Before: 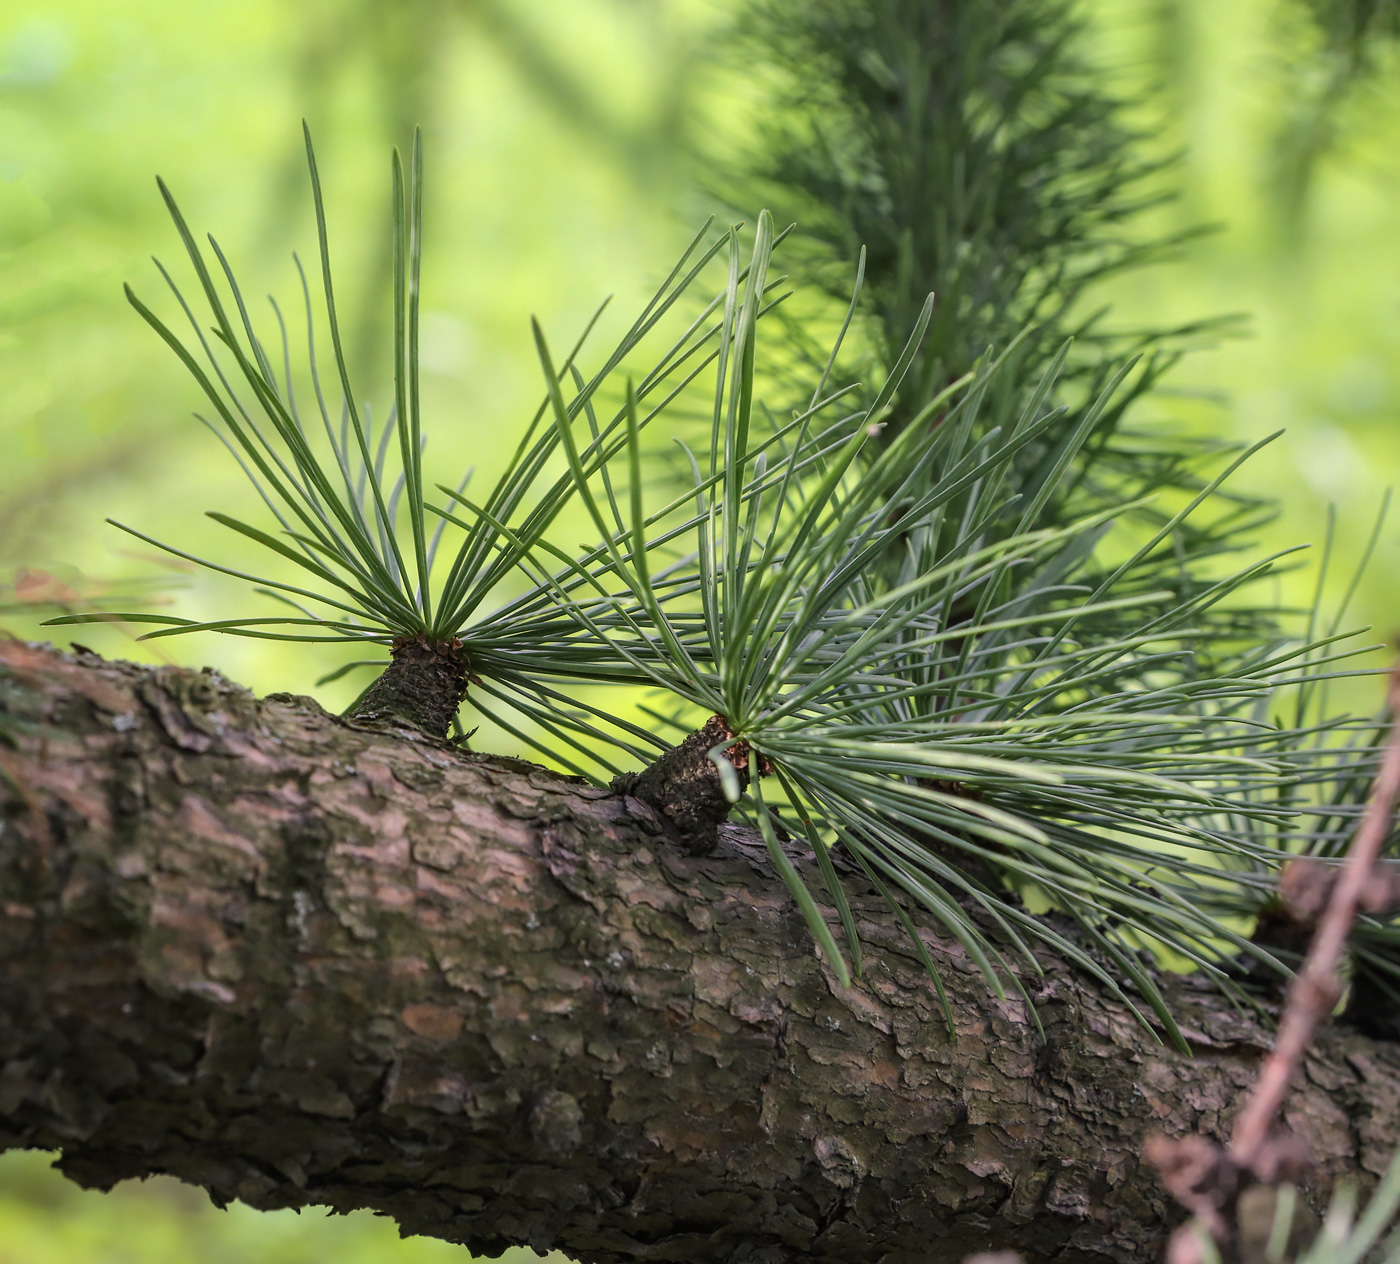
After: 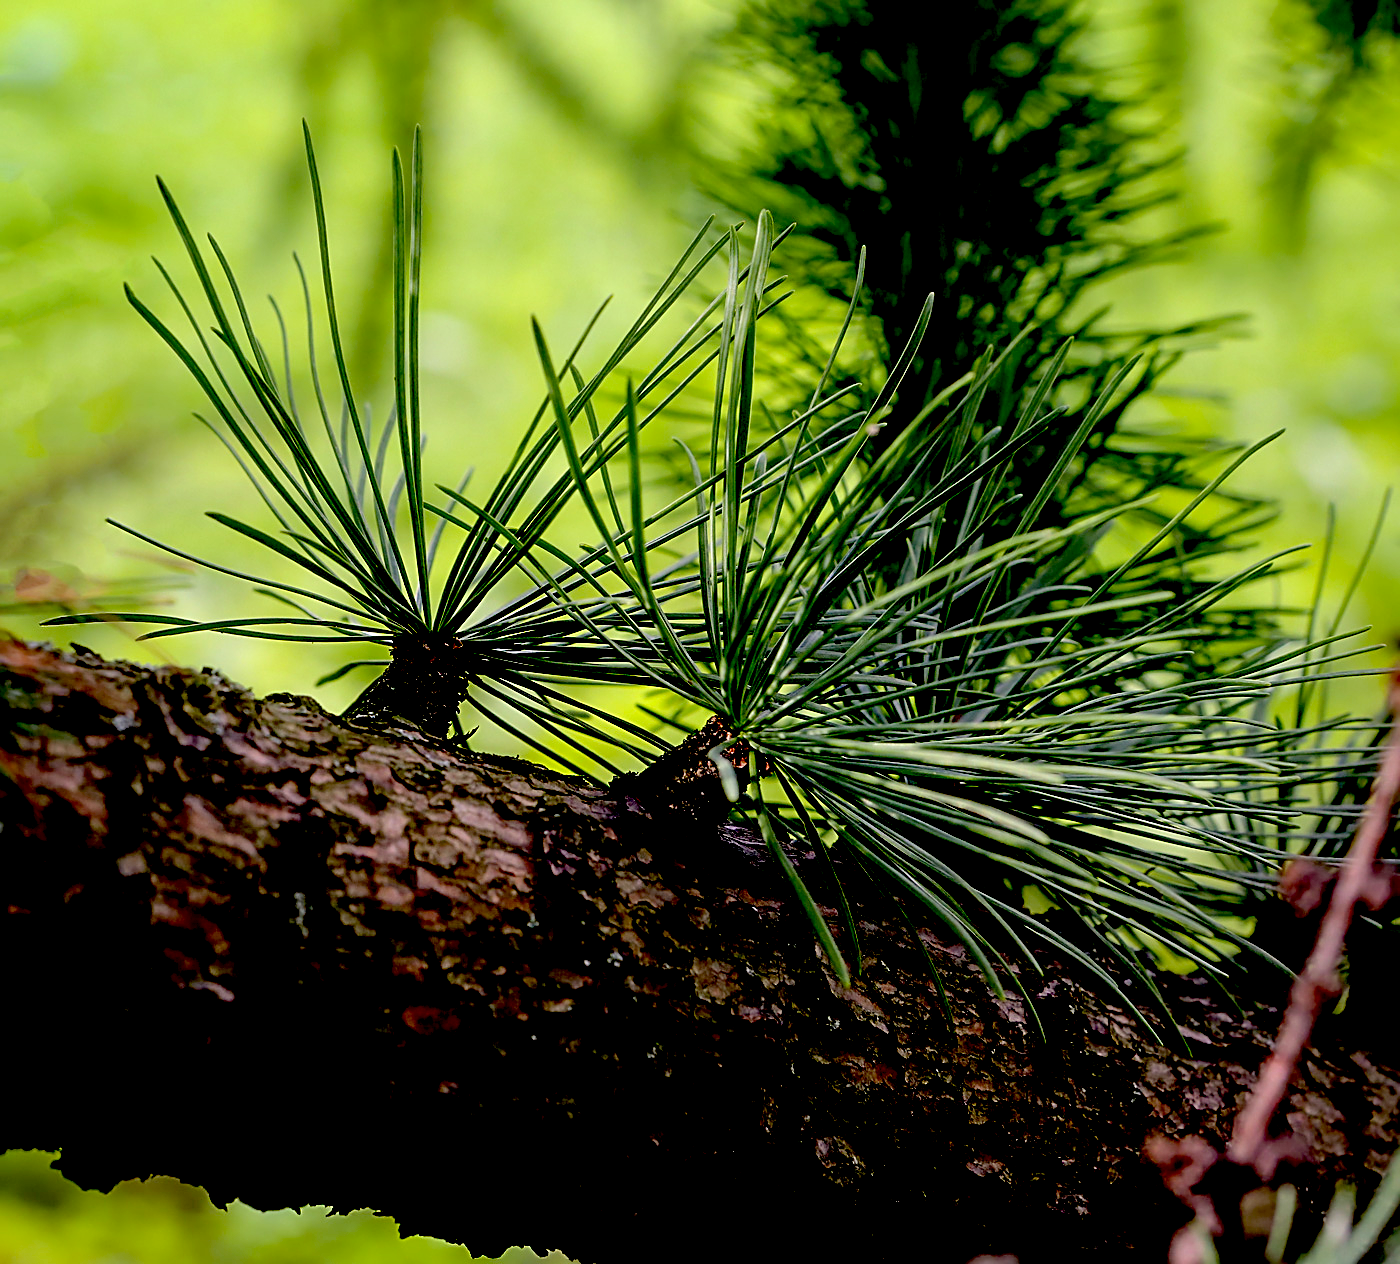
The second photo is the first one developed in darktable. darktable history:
exposure: black level correction 0.099, exposure -0.085 EV, compensate highlight preservation false
sharpen: on, module defaults
